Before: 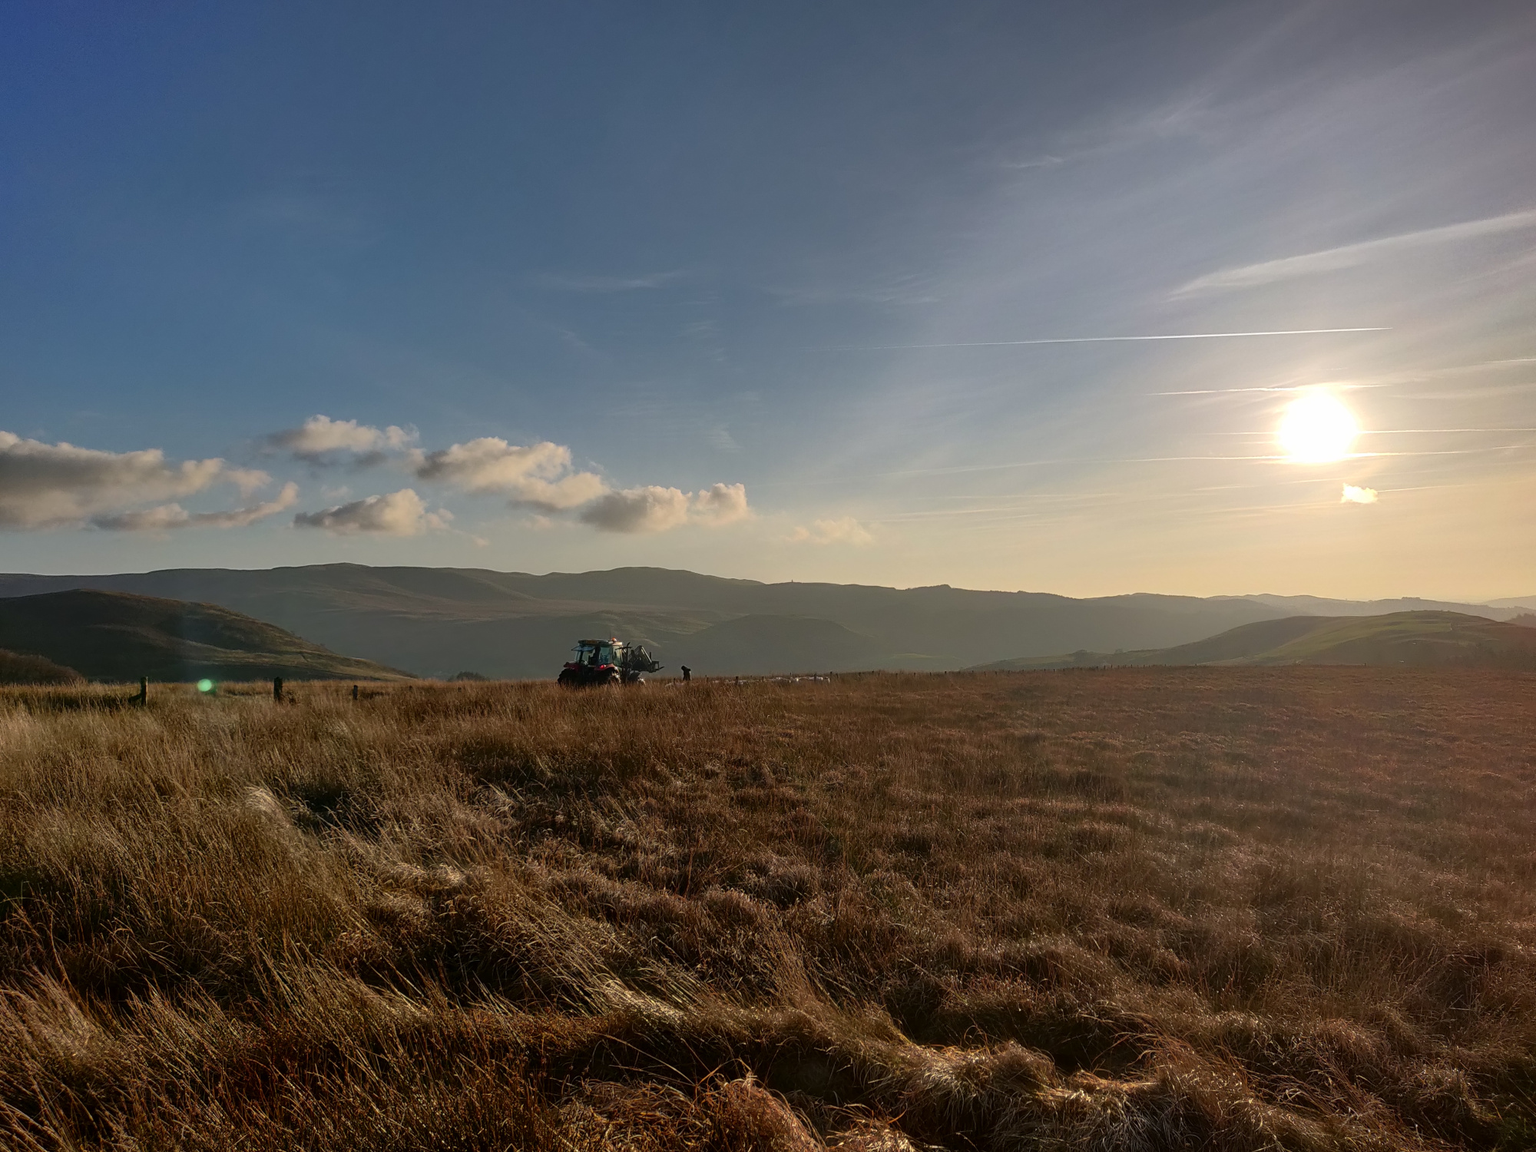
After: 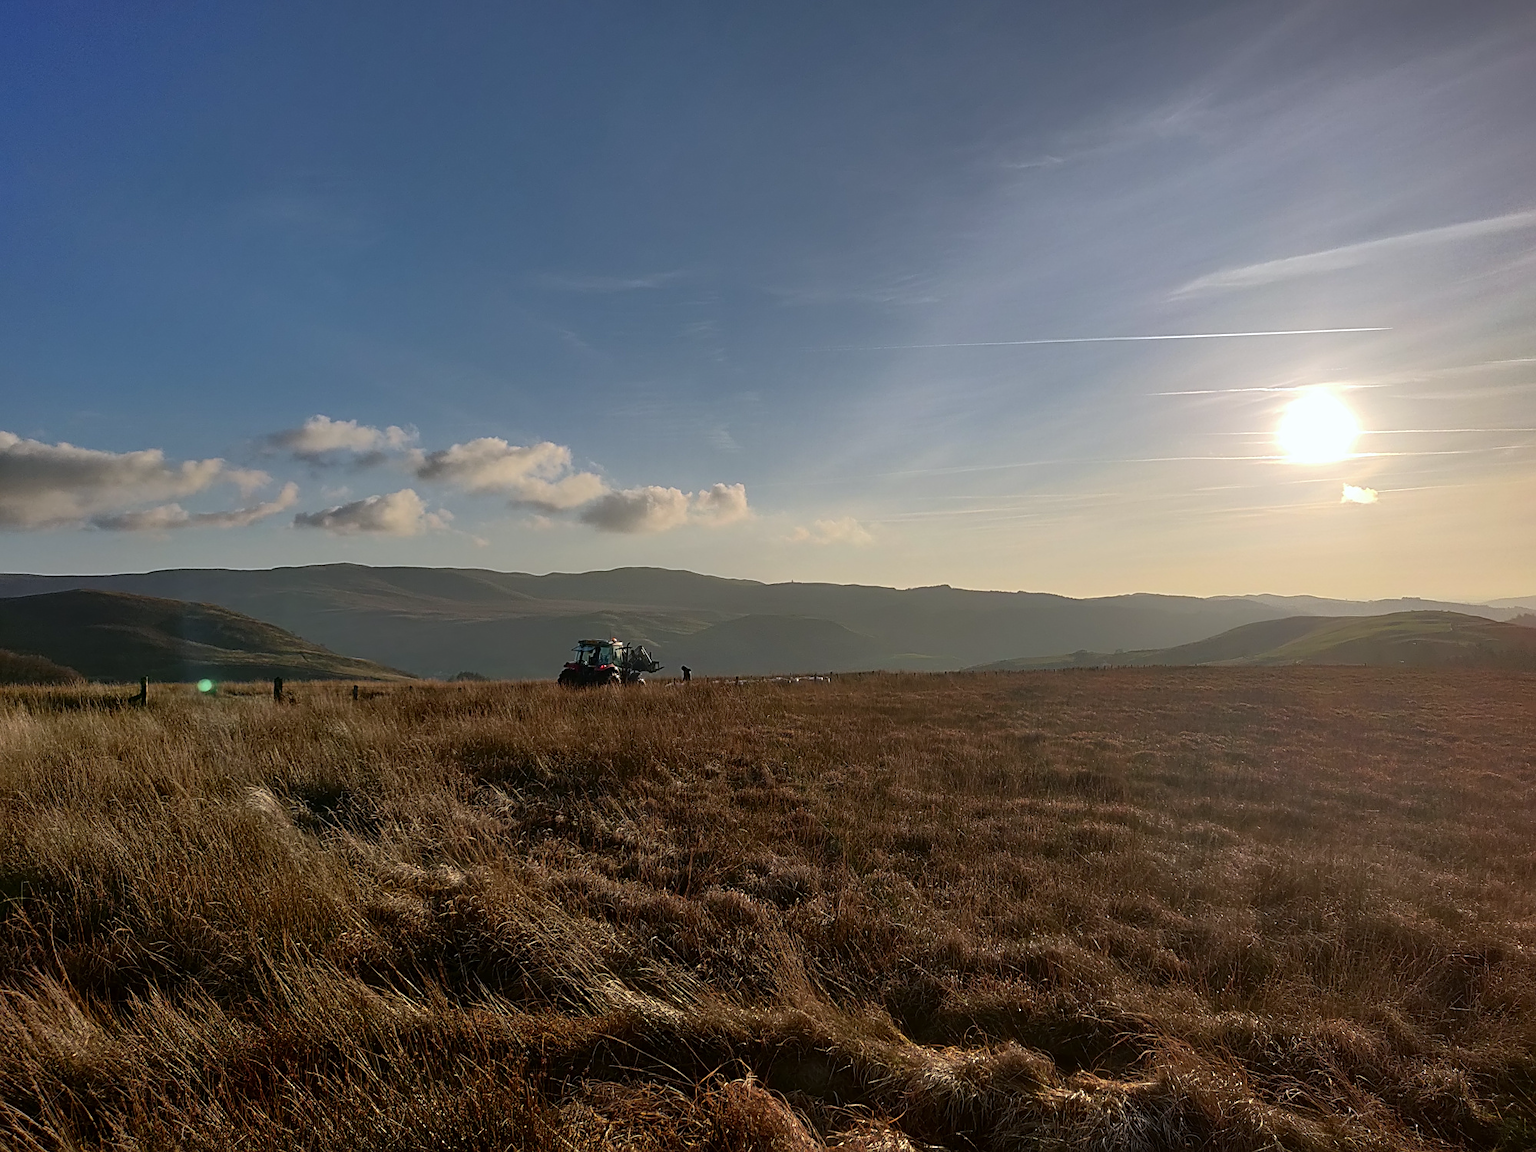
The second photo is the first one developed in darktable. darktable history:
sharpen: on, module defaults
white balance: red 0.976, blue 1.04
